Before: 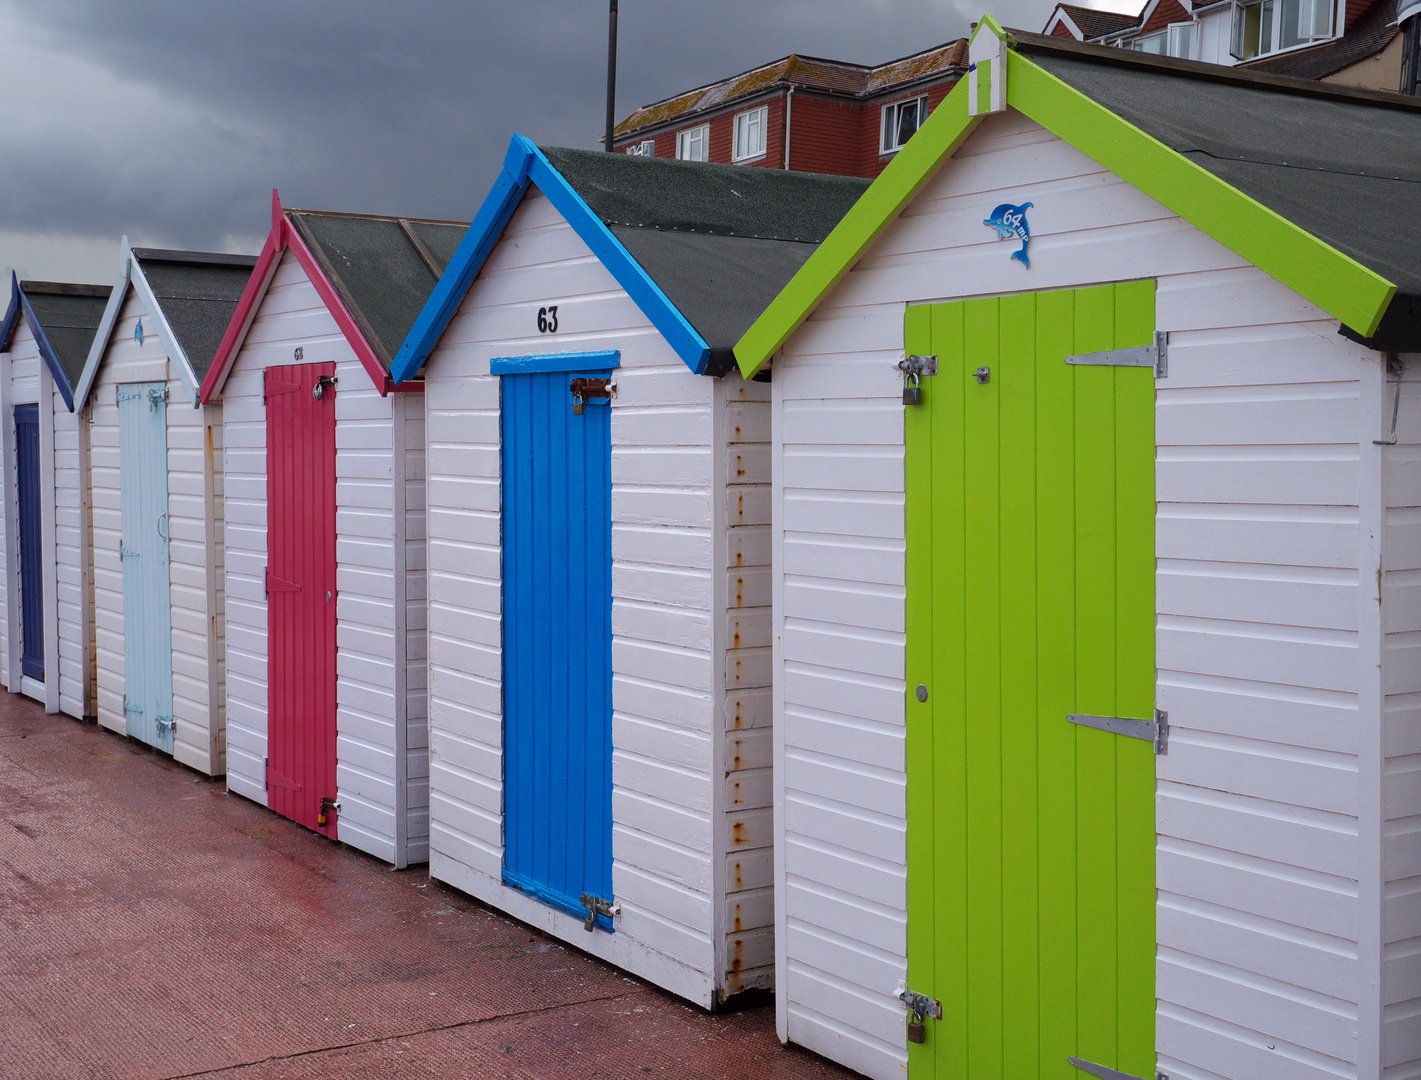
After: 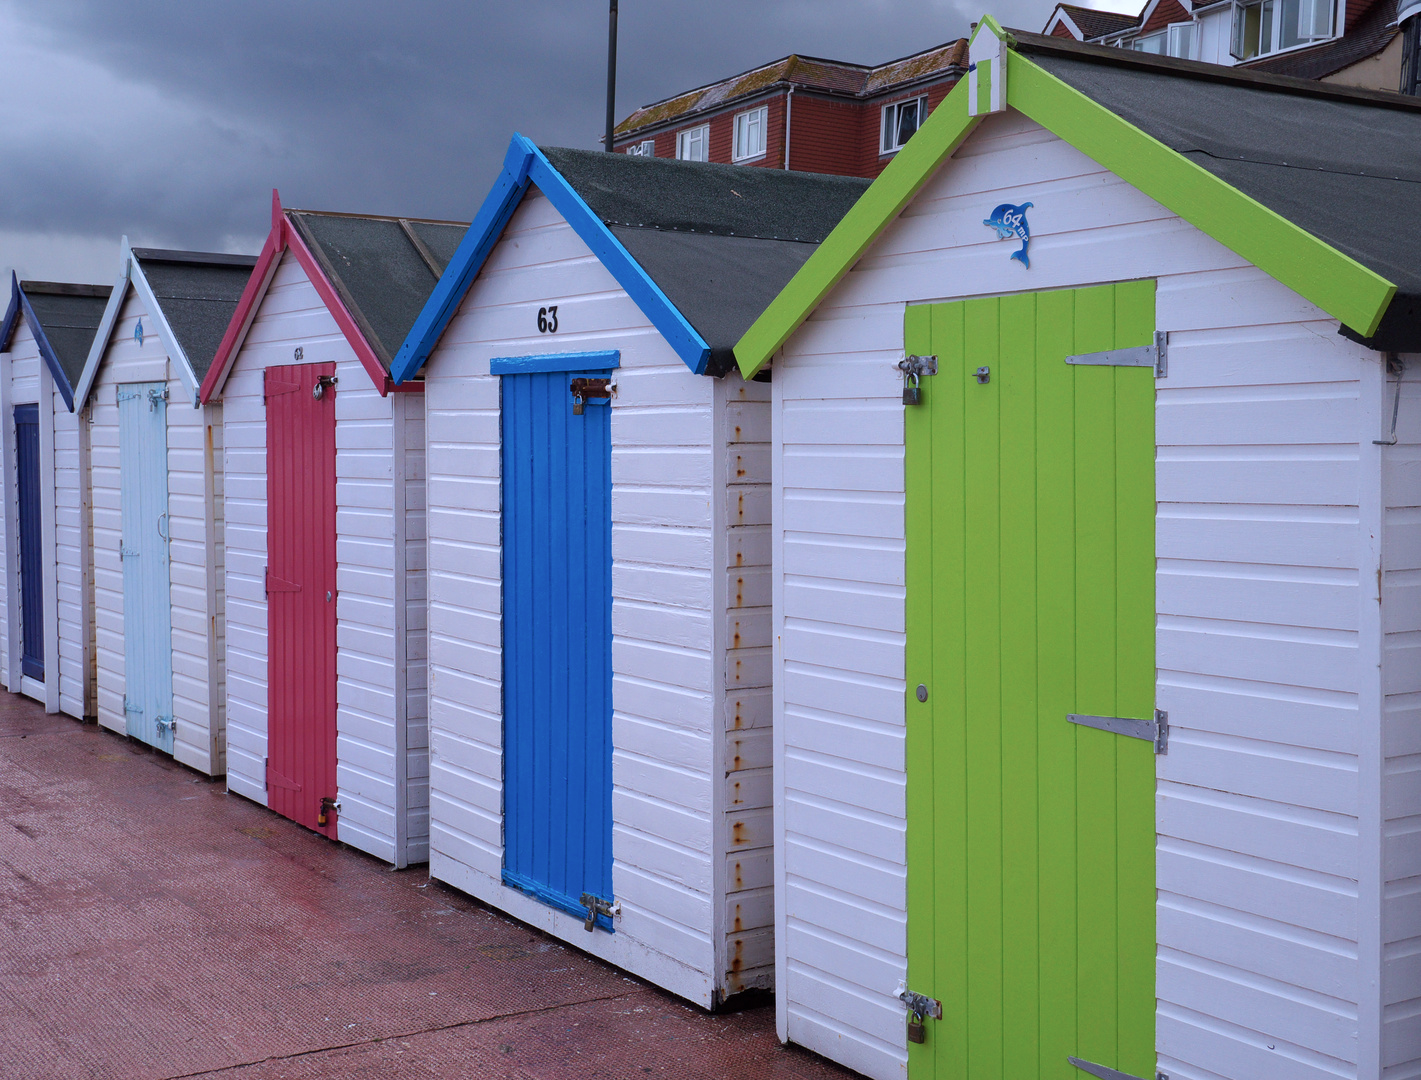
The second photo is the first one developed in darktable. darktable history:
color calibration: illuminant as shot in camera, x 0.37, y 0.382, temperature 4318.6 K, gamut compression 2.98
